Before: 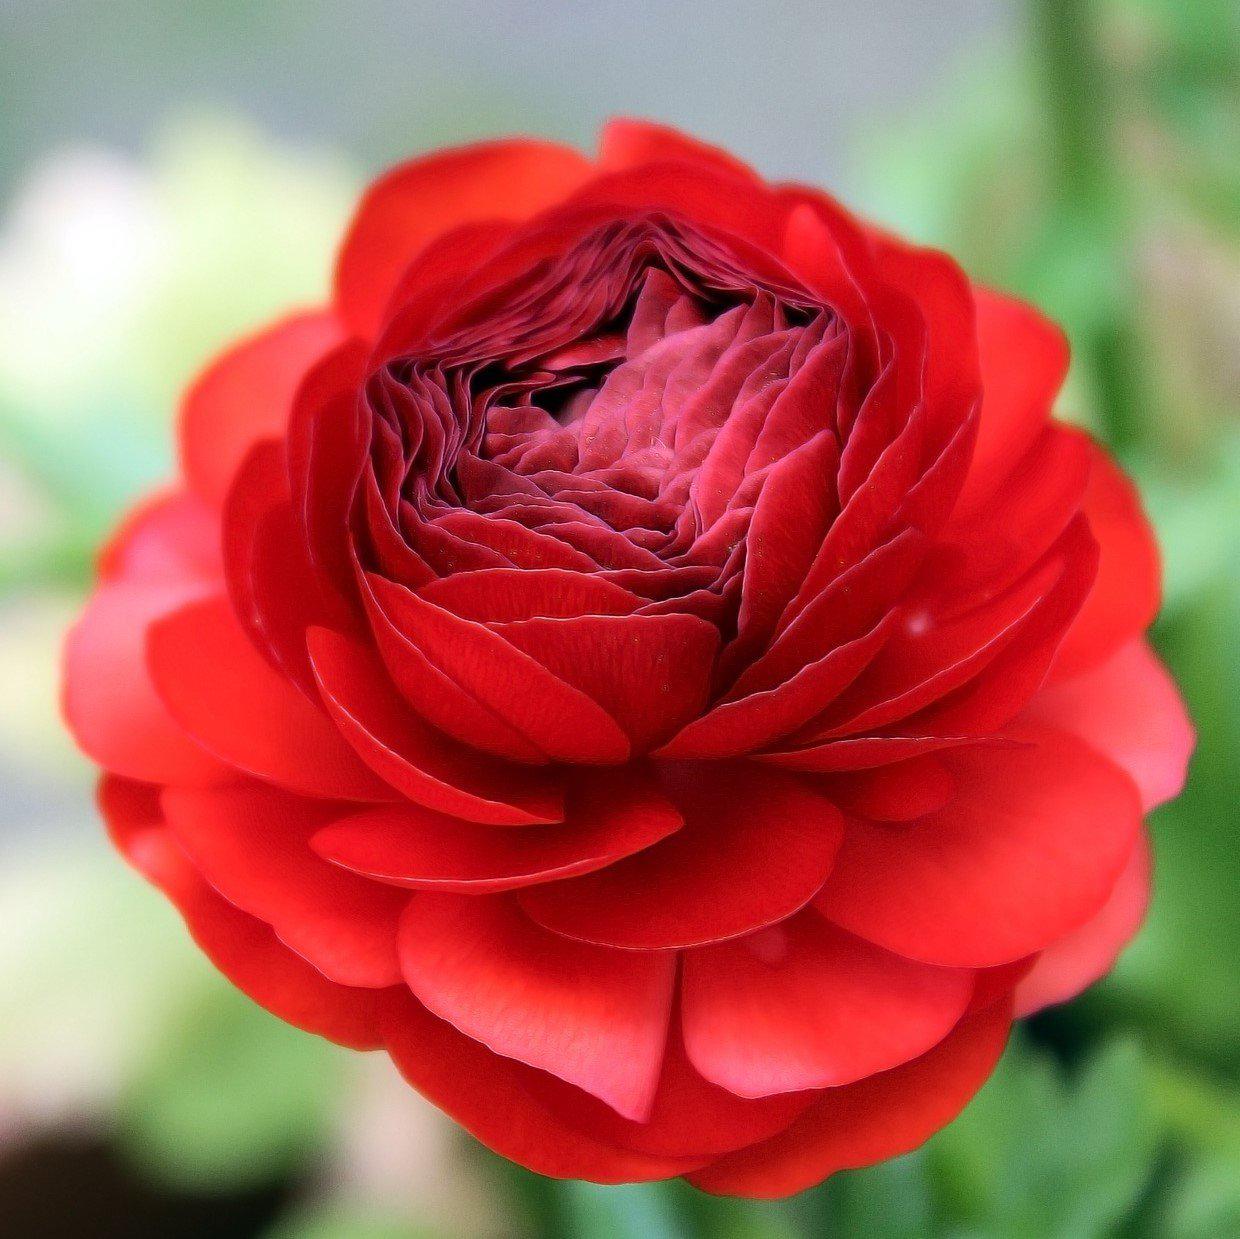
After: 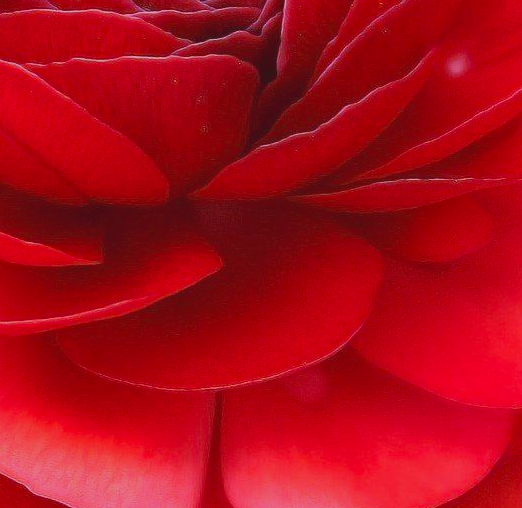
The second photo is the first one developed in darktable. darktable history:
crop: left 37.221%, top 45.169%, right 20.63%, bottom 13.777%
lowpass: radius 0.1, contrast 0.85, saturation 1.1, unbound 0
white balance: red 0.925, blue 1.046
bloom: size 13.65%, threshold 98.39%, strength 4.82%
